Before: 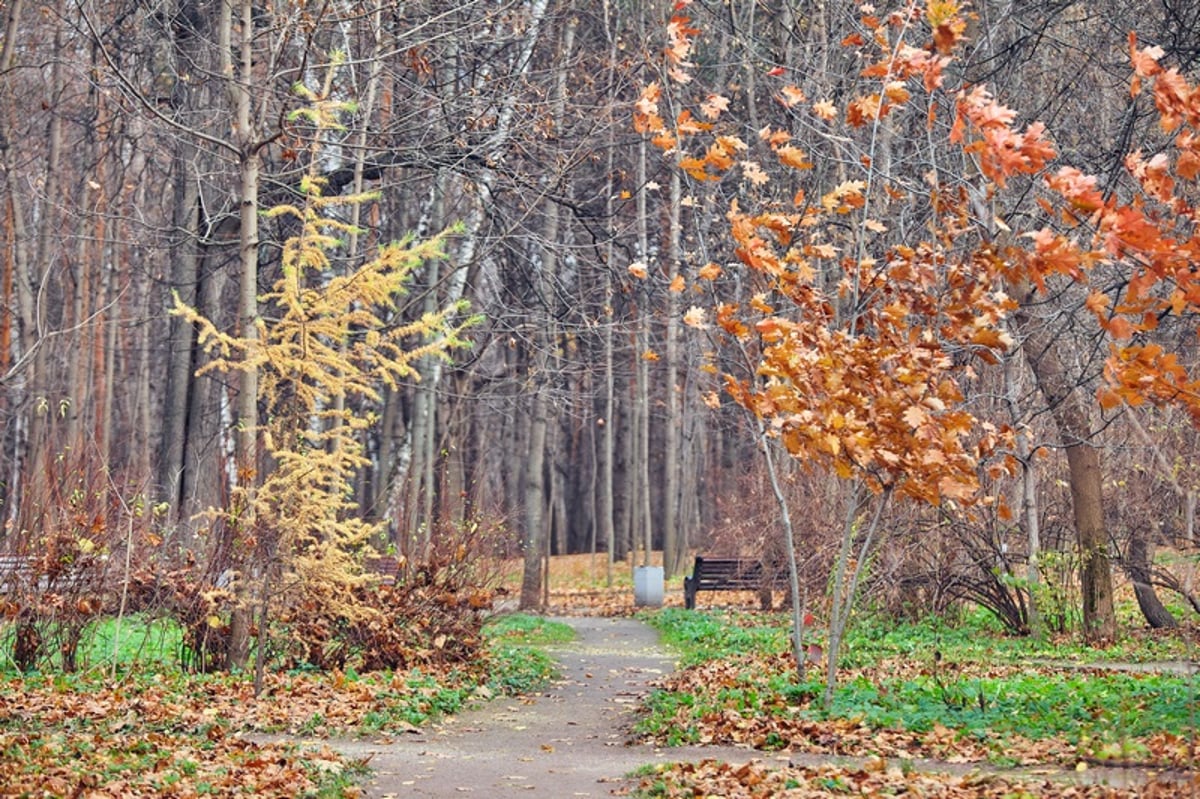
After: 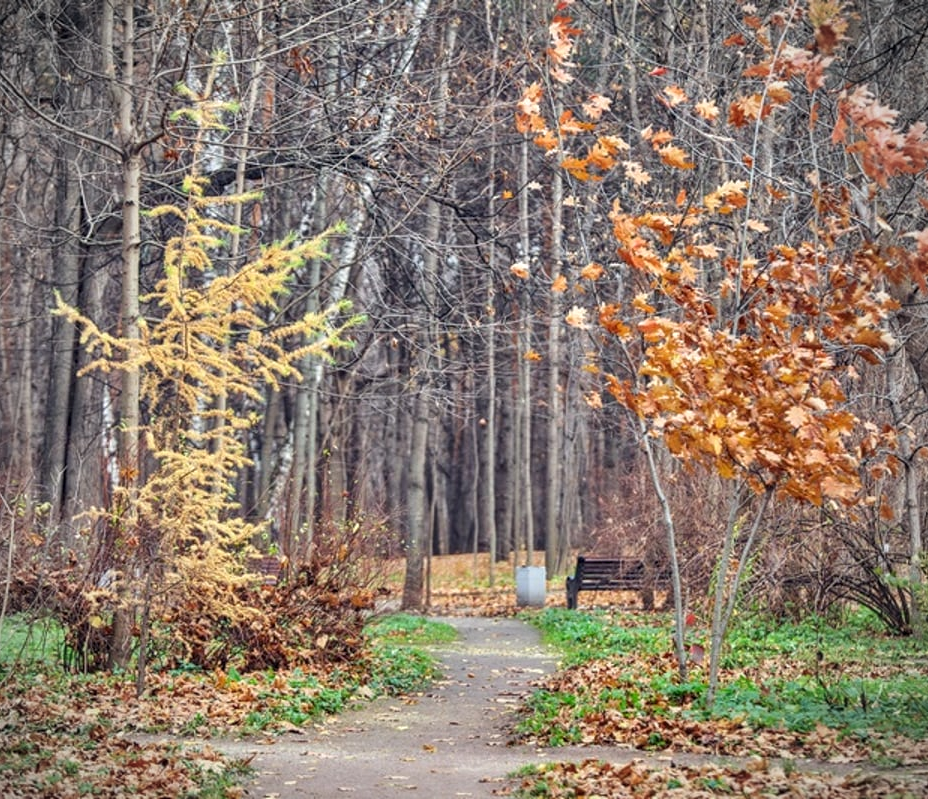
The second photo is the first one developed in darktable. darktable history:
crop: left 9.876%, right 12.756%
local contrast: on, module defaults
vignetting: unbound false
